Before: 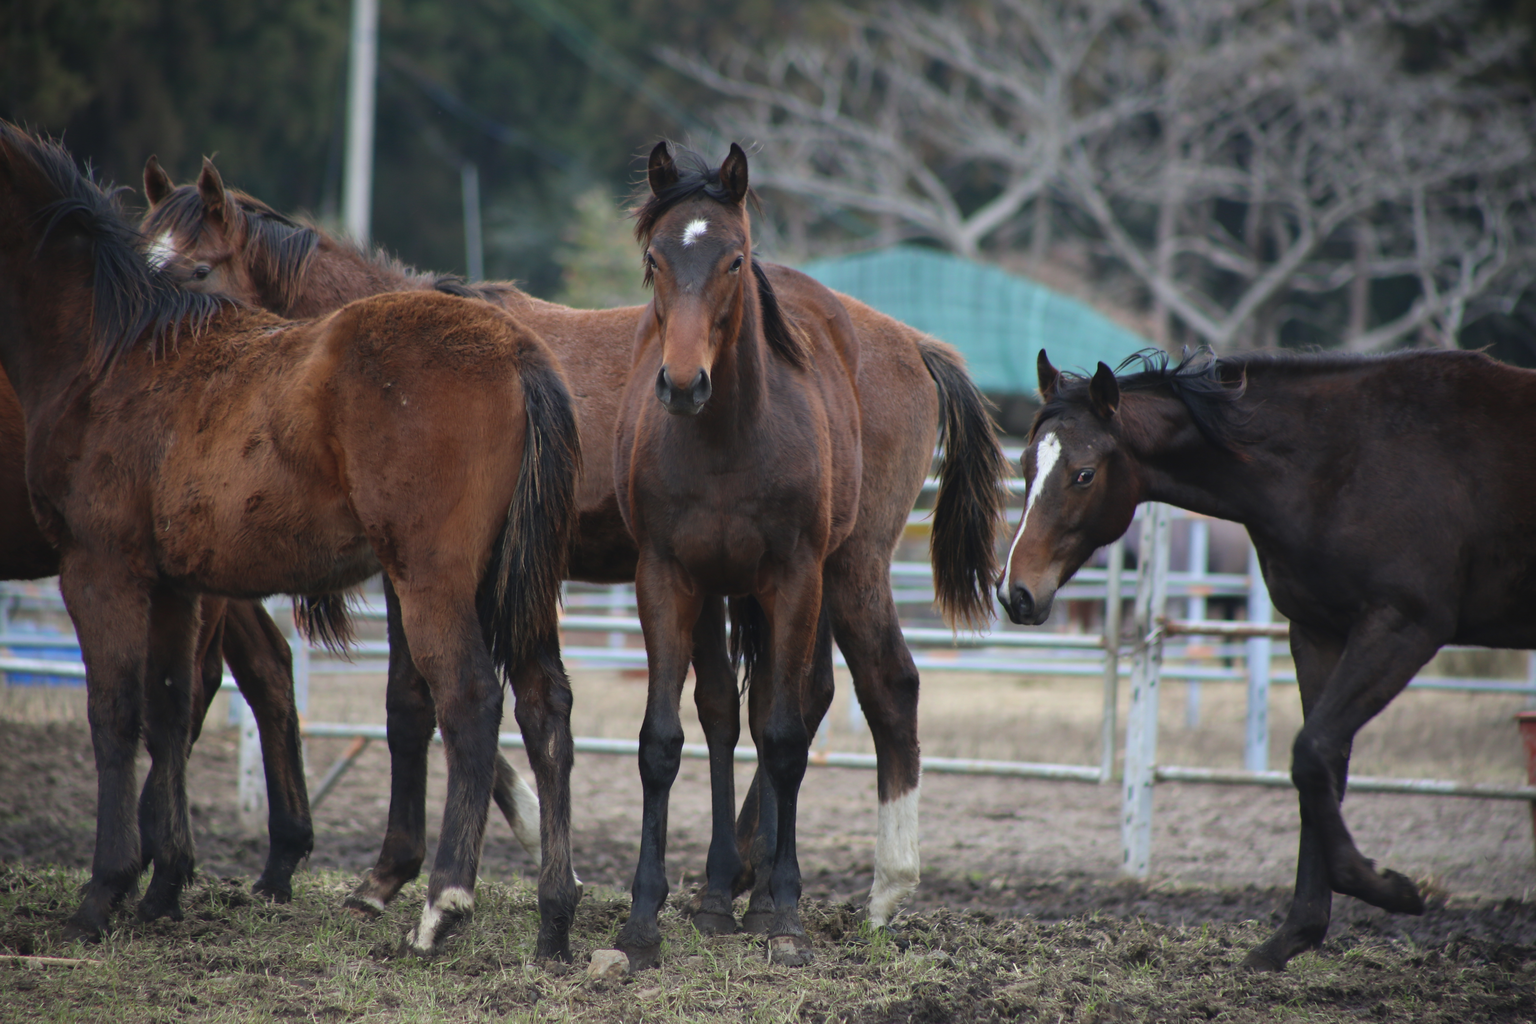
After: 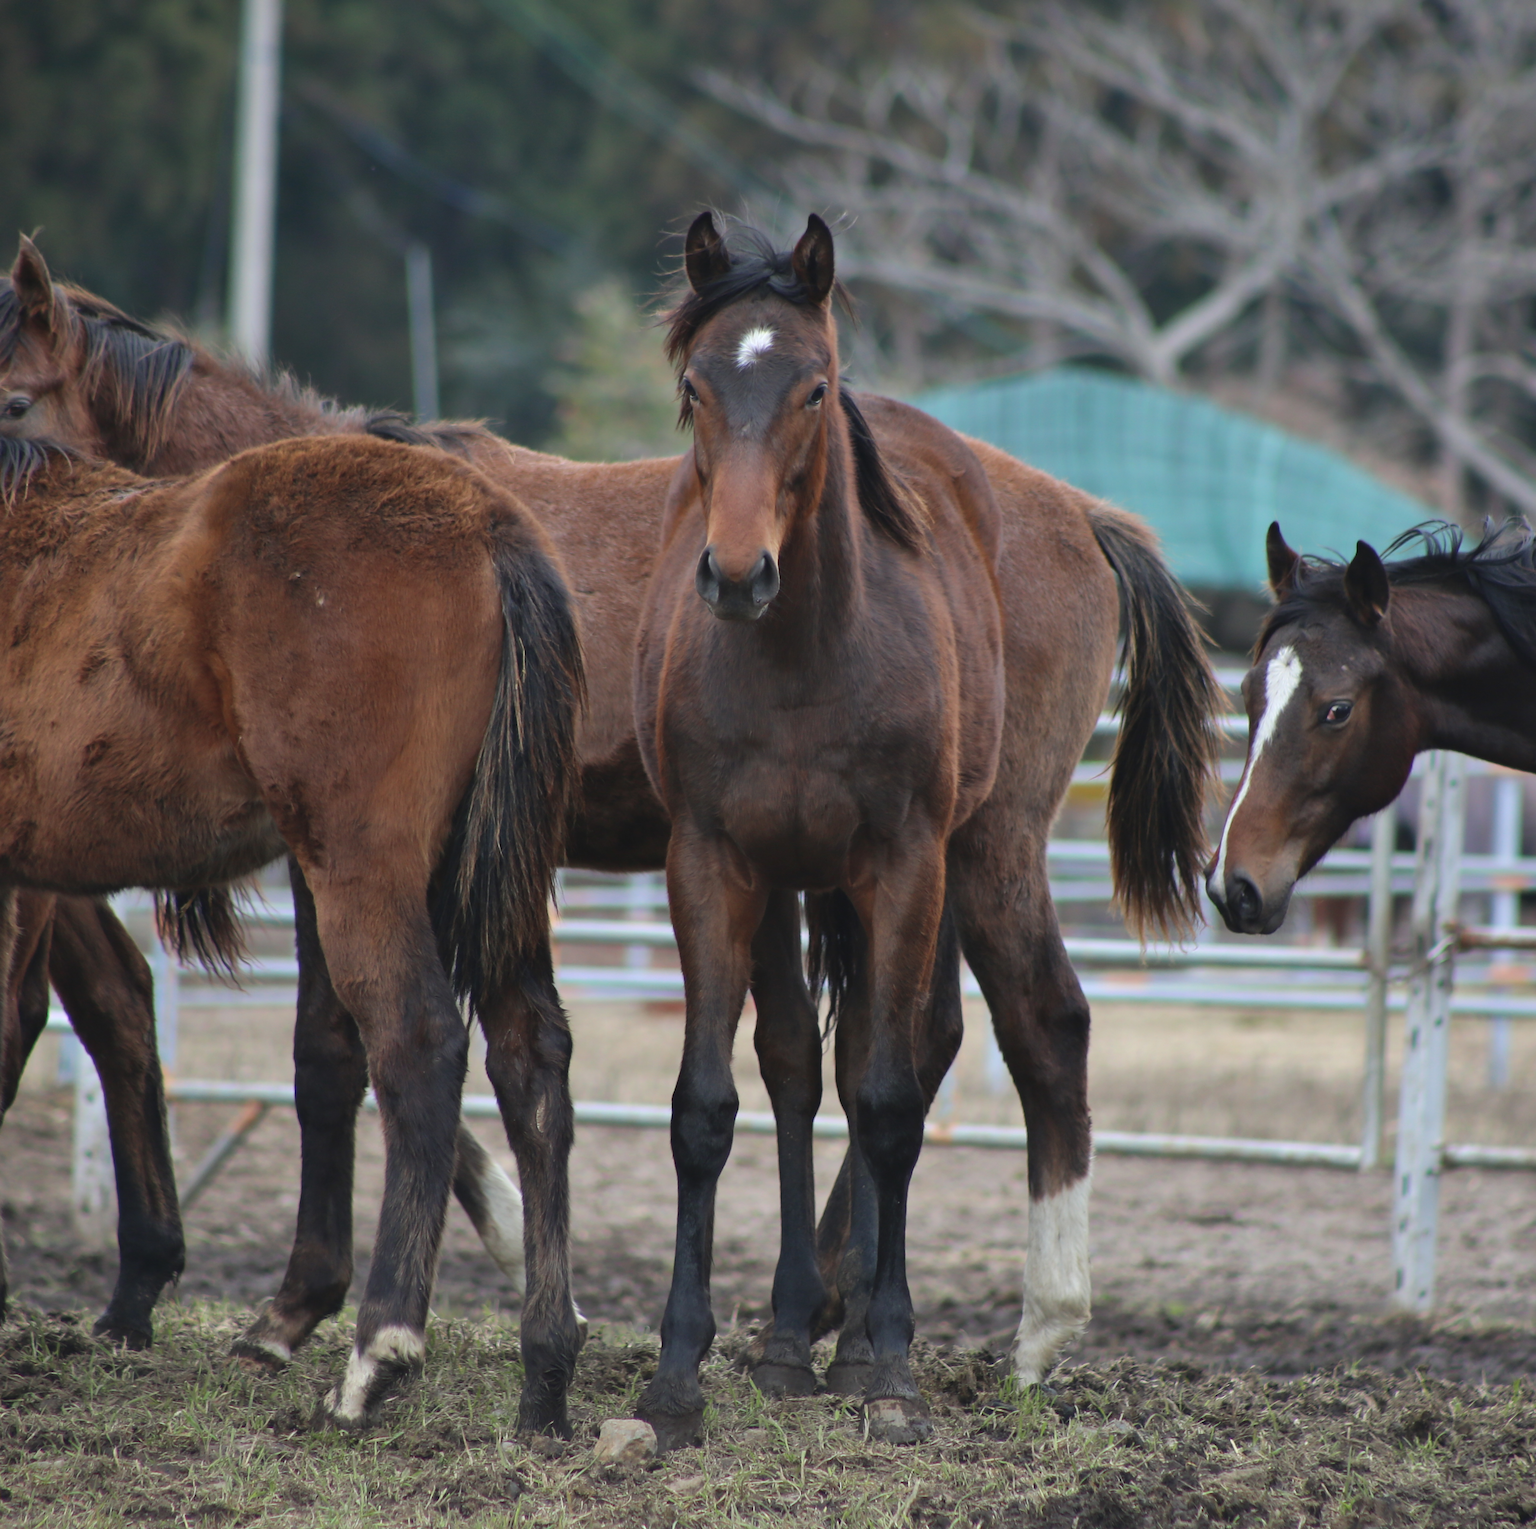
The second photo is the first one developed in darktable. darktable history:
shadows and highlights: shadows 37.19, highlights -27.88, soften with gaussian
crop and rotate: left 12.365%, right 20.704%
